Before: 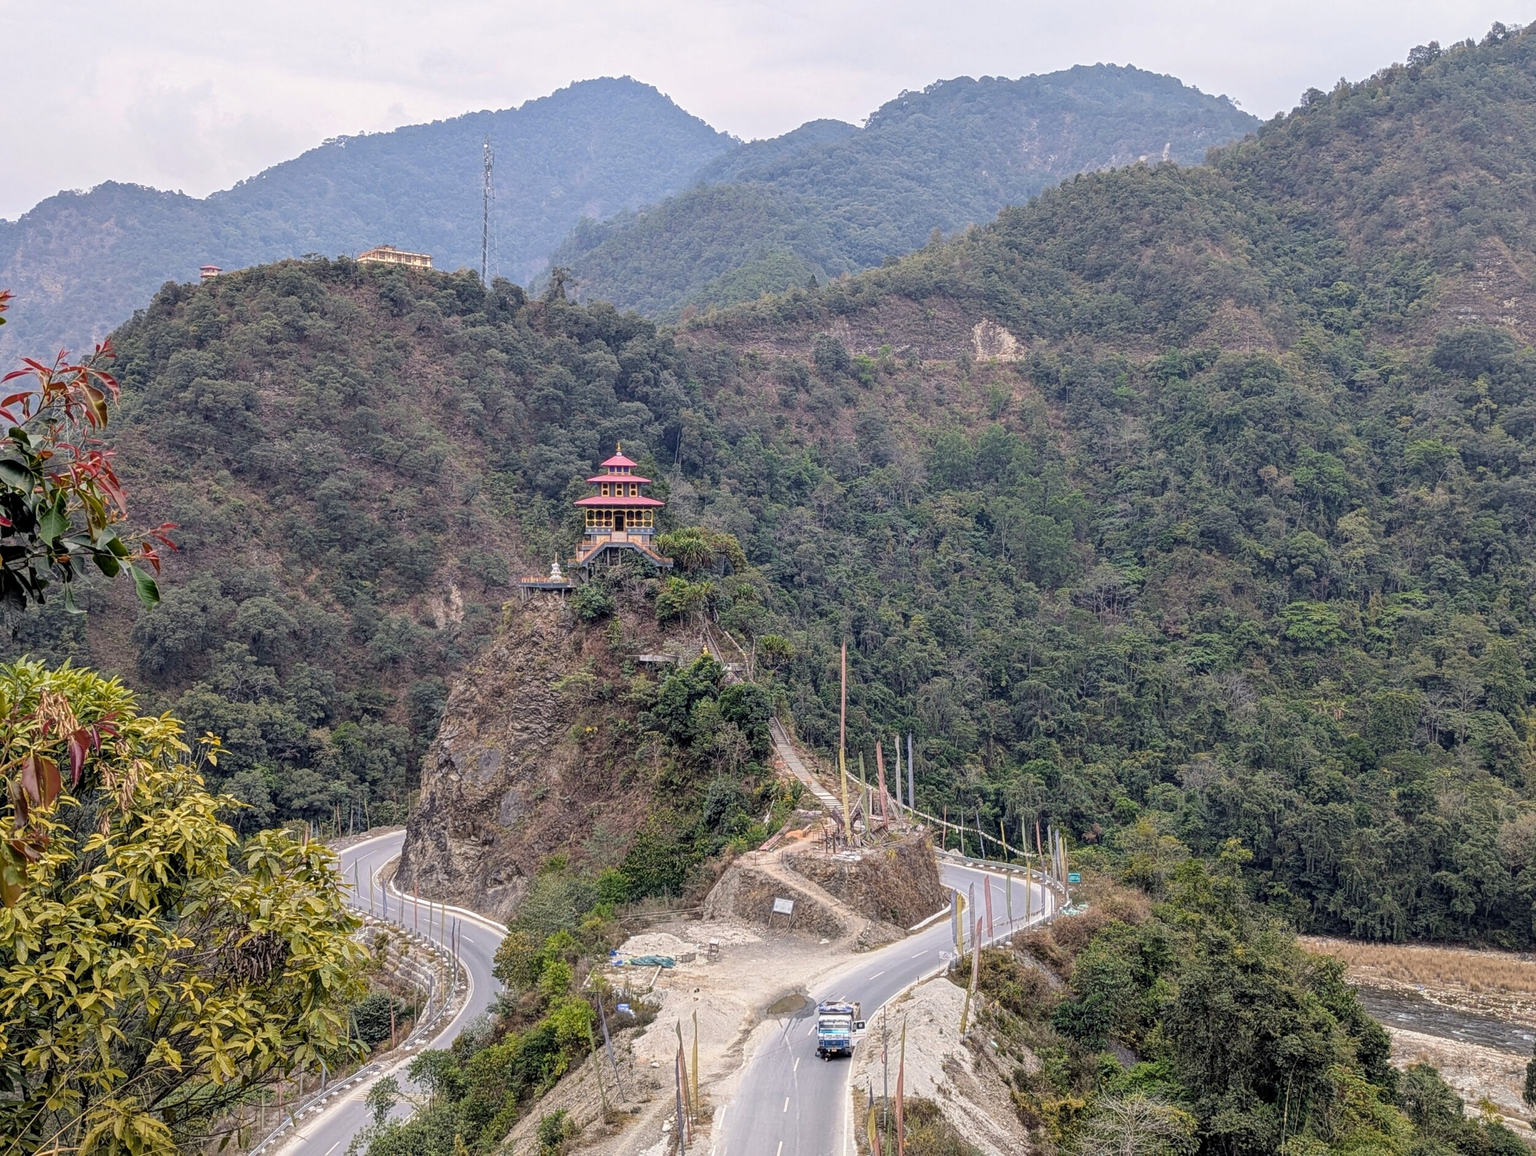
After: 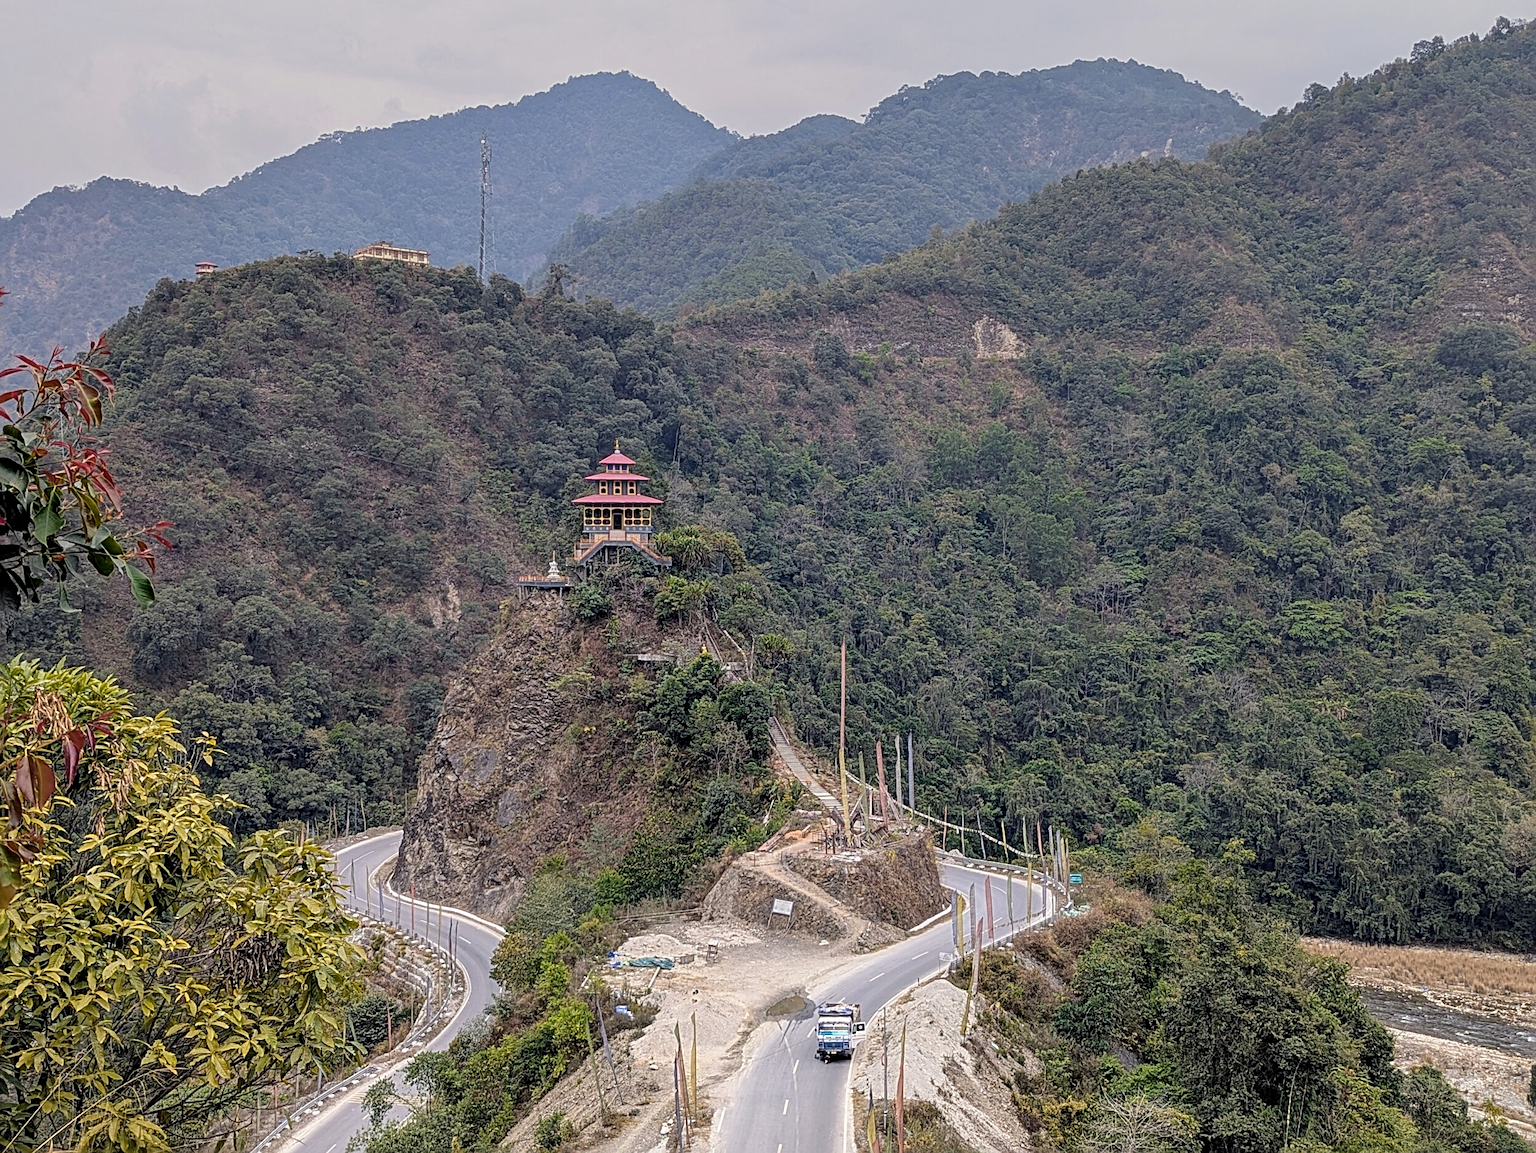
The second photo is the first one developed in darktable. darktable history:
crop: left 0.434%, top 0.485%, right 0.244%, bottom 0.386%
sharpen: radius 3.119
graduated density: on, module defaults
